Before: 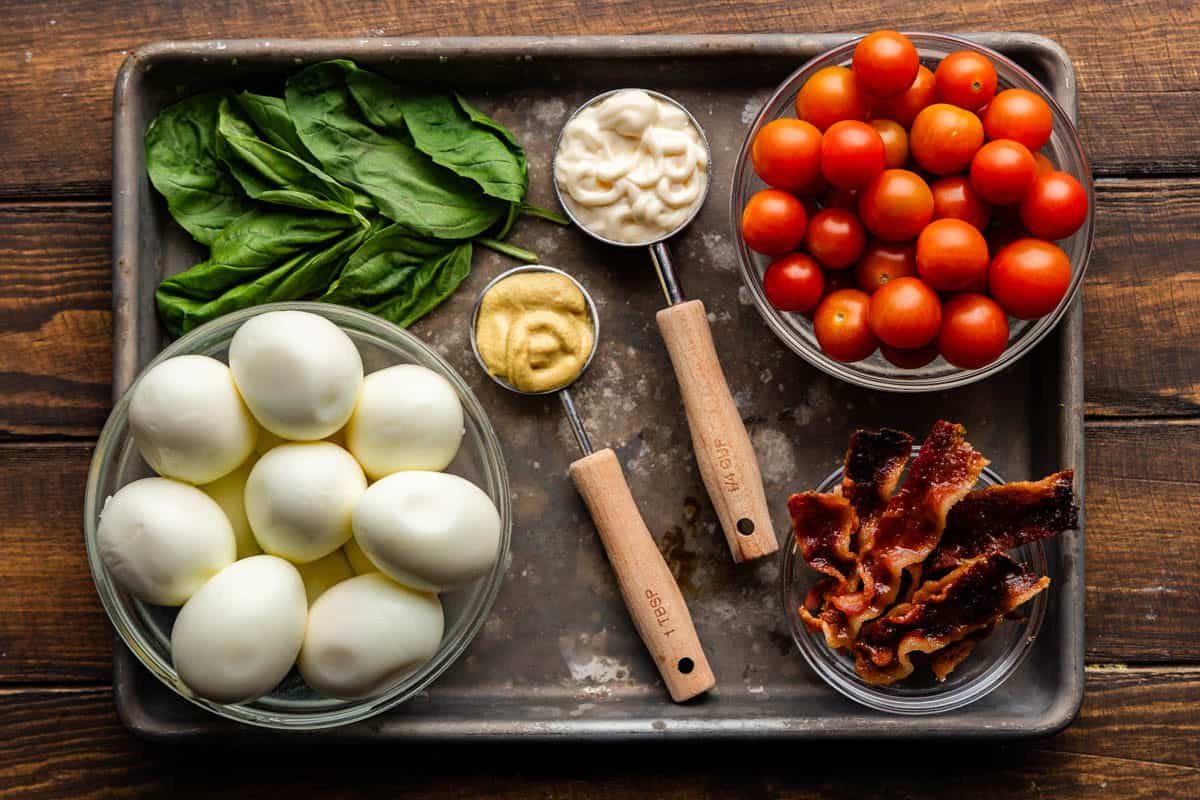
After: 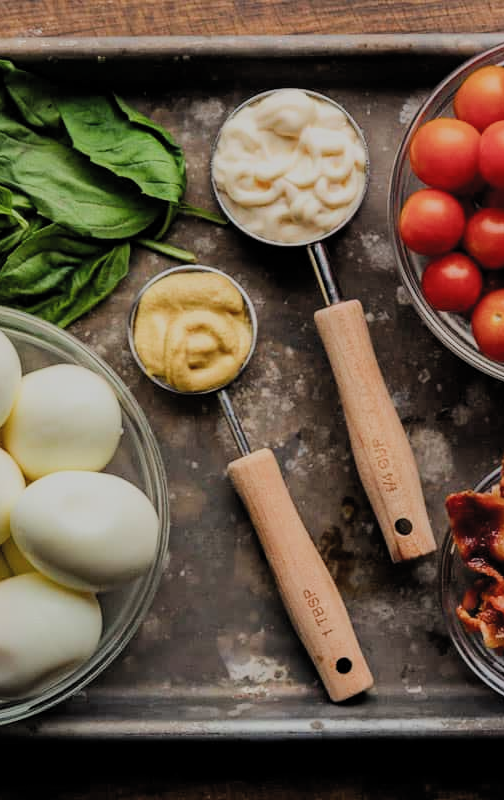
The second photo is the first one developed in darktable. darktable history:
filmic rgb: black relative exposure -7.13 EV, white relative exposure 5.38 EV, threshold 3.01 EV, hardness 3.03, color science v5 (2021), contrast in shadows safe, contrast in highlights safe, enable highlight reconstruction true
crop: left 28.512%, right 29.477%
